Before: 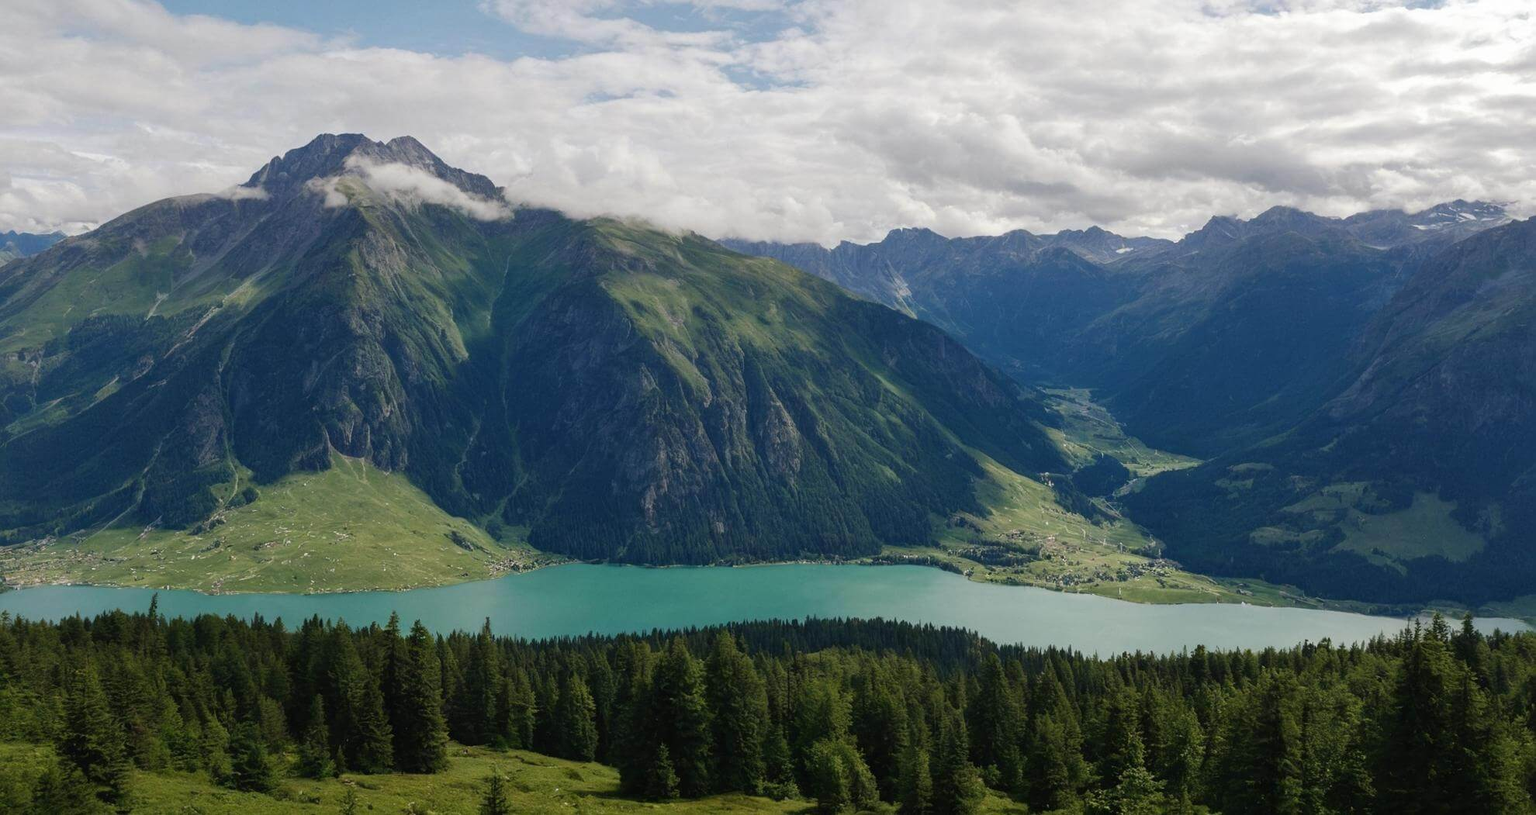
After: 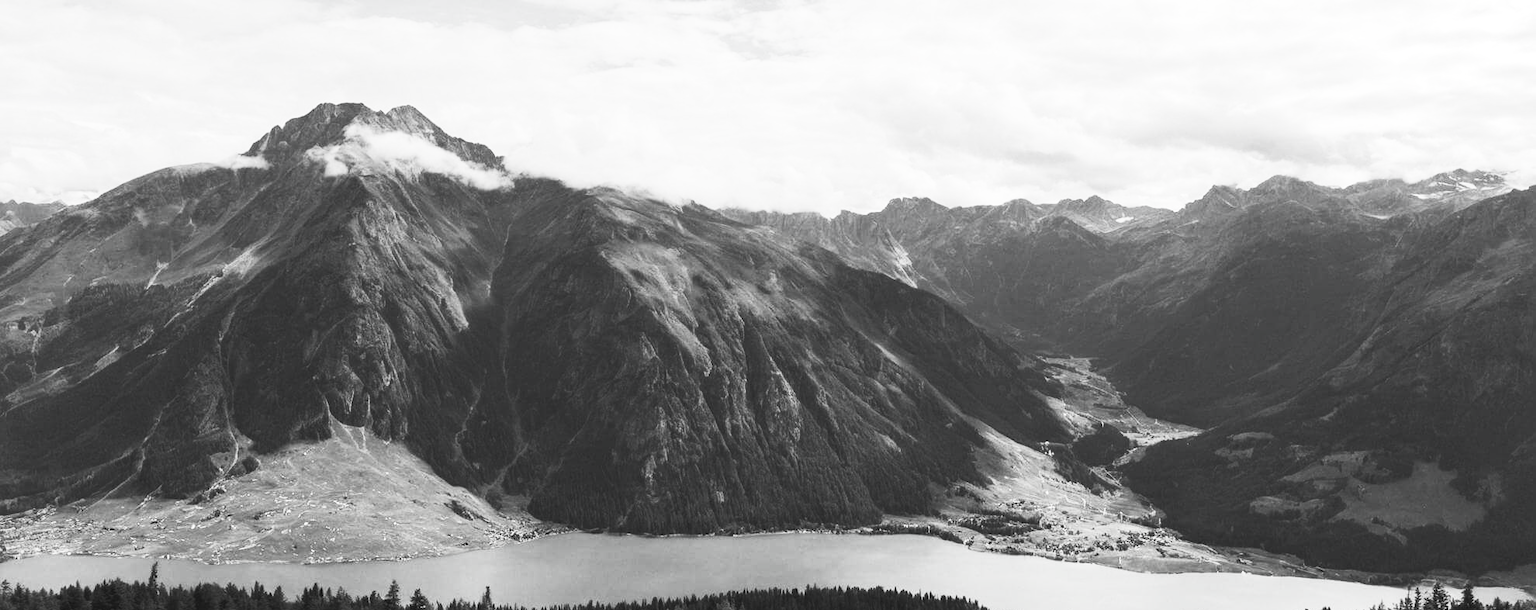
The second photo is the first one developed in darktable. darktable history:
contrast brightness saturation: contrast 0.54, brightness 0.49, saturation -0.981
crop: top 3.895%, bottom 21.179%
